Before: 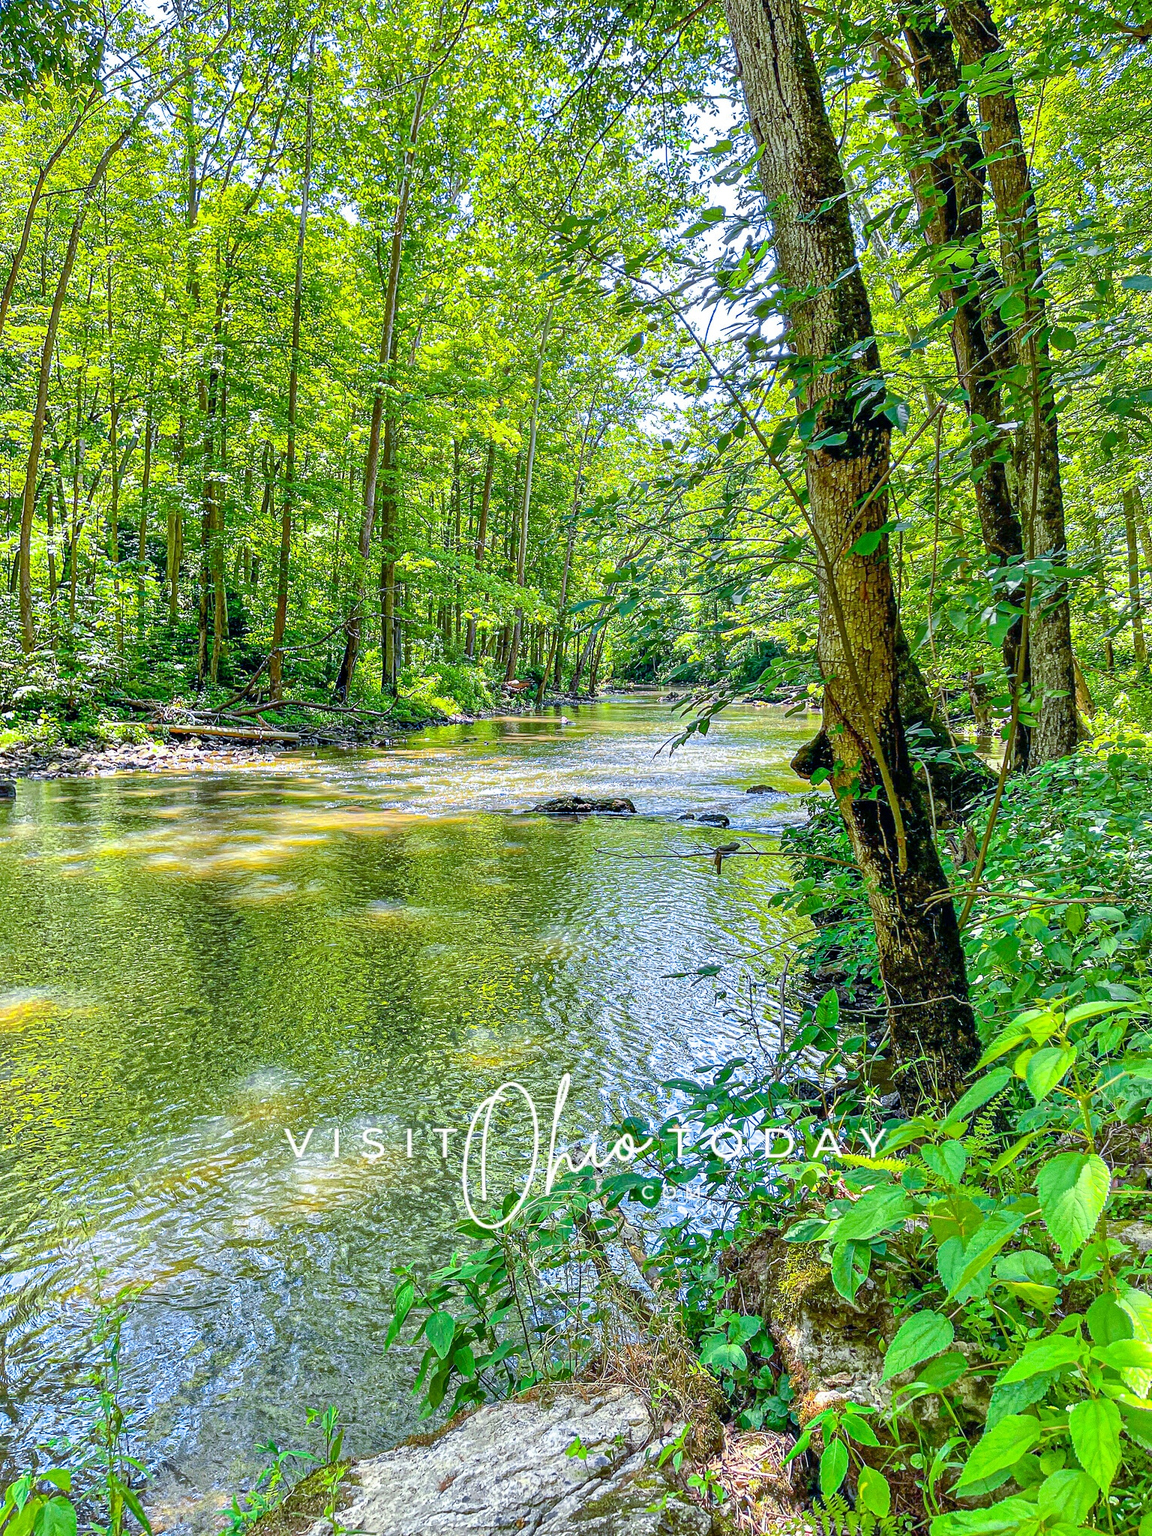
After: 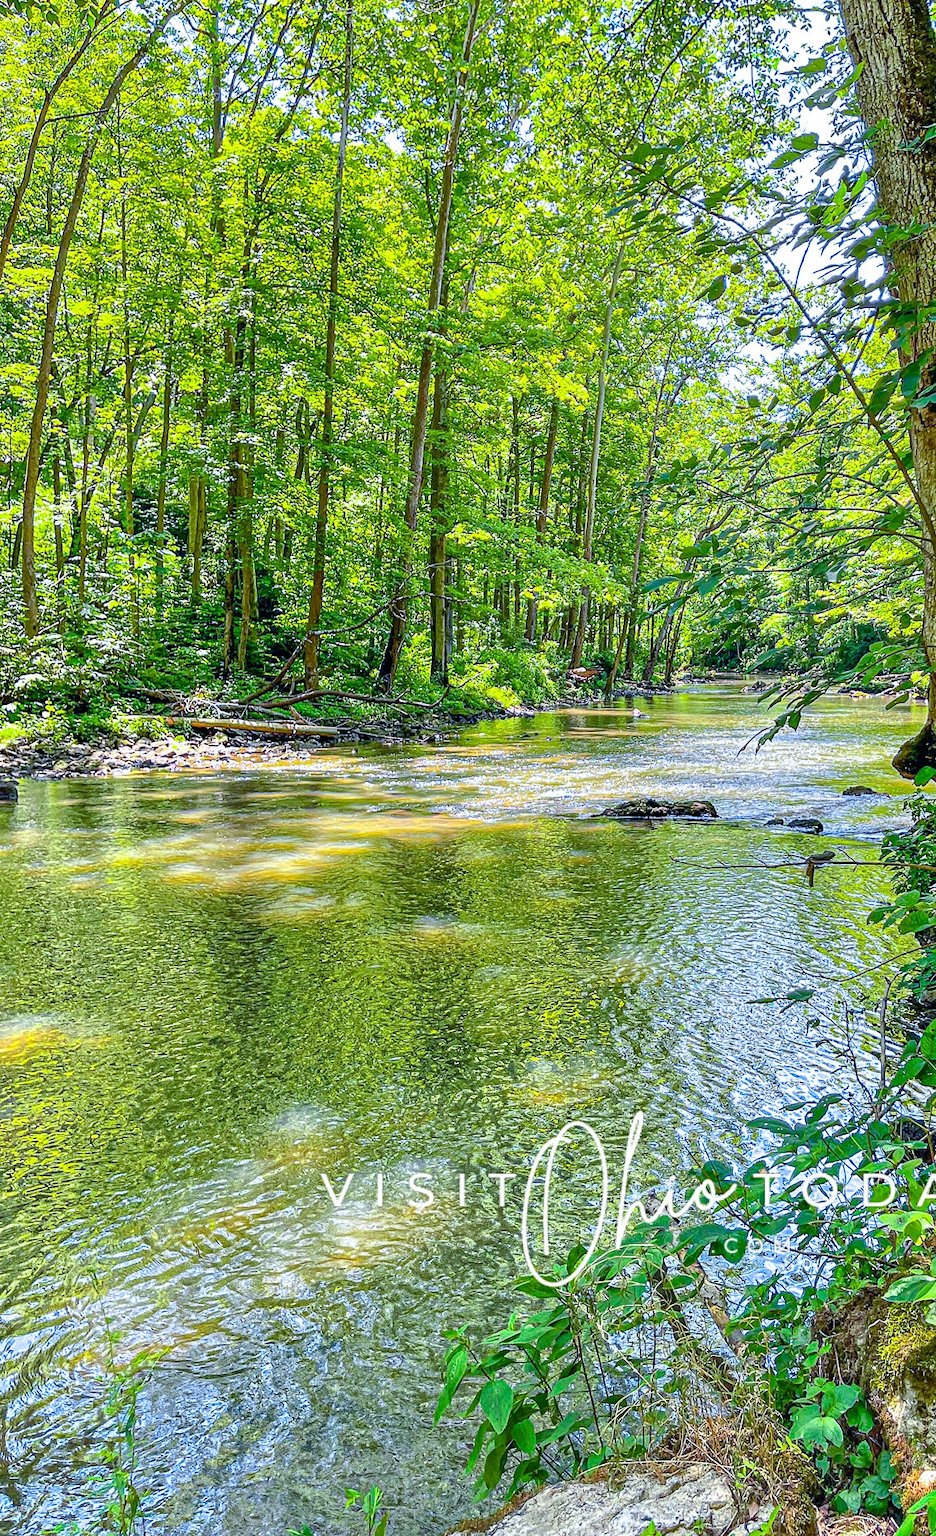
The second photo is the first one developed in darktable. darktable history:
crop: top 5.796%, right 27.88%, bottom 5.569%
